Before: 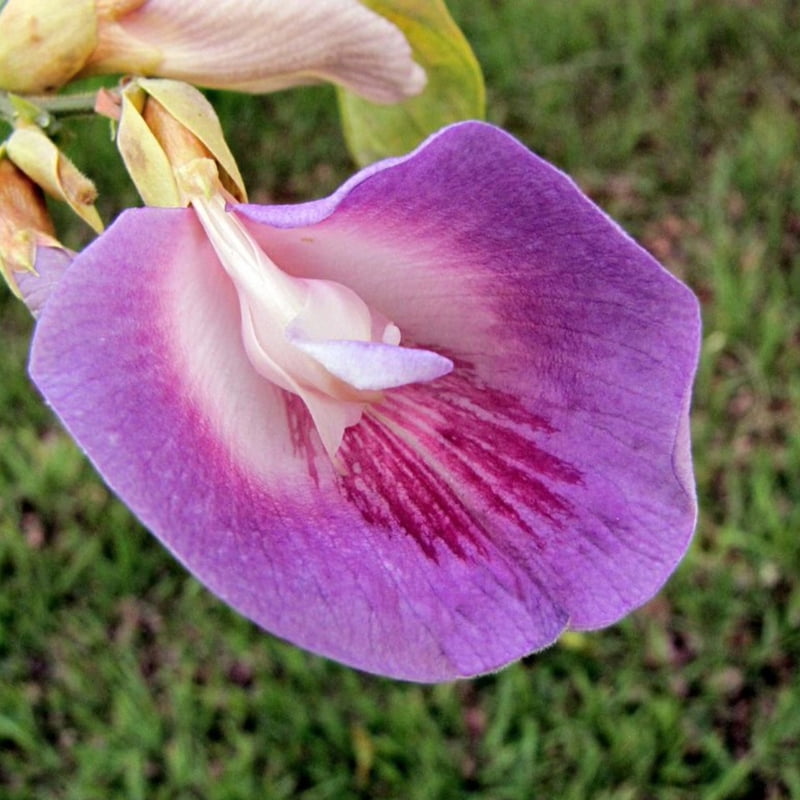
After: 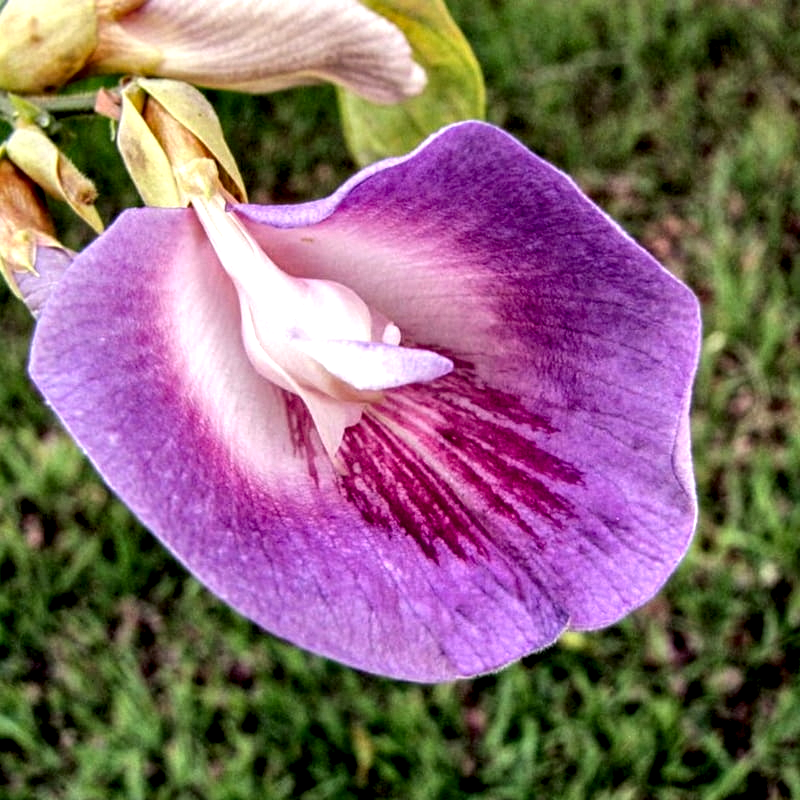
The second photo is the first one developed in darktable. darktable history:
contrast brightness saturation: saturation 0.098
local contrast: highlights 21%, detail 196%
